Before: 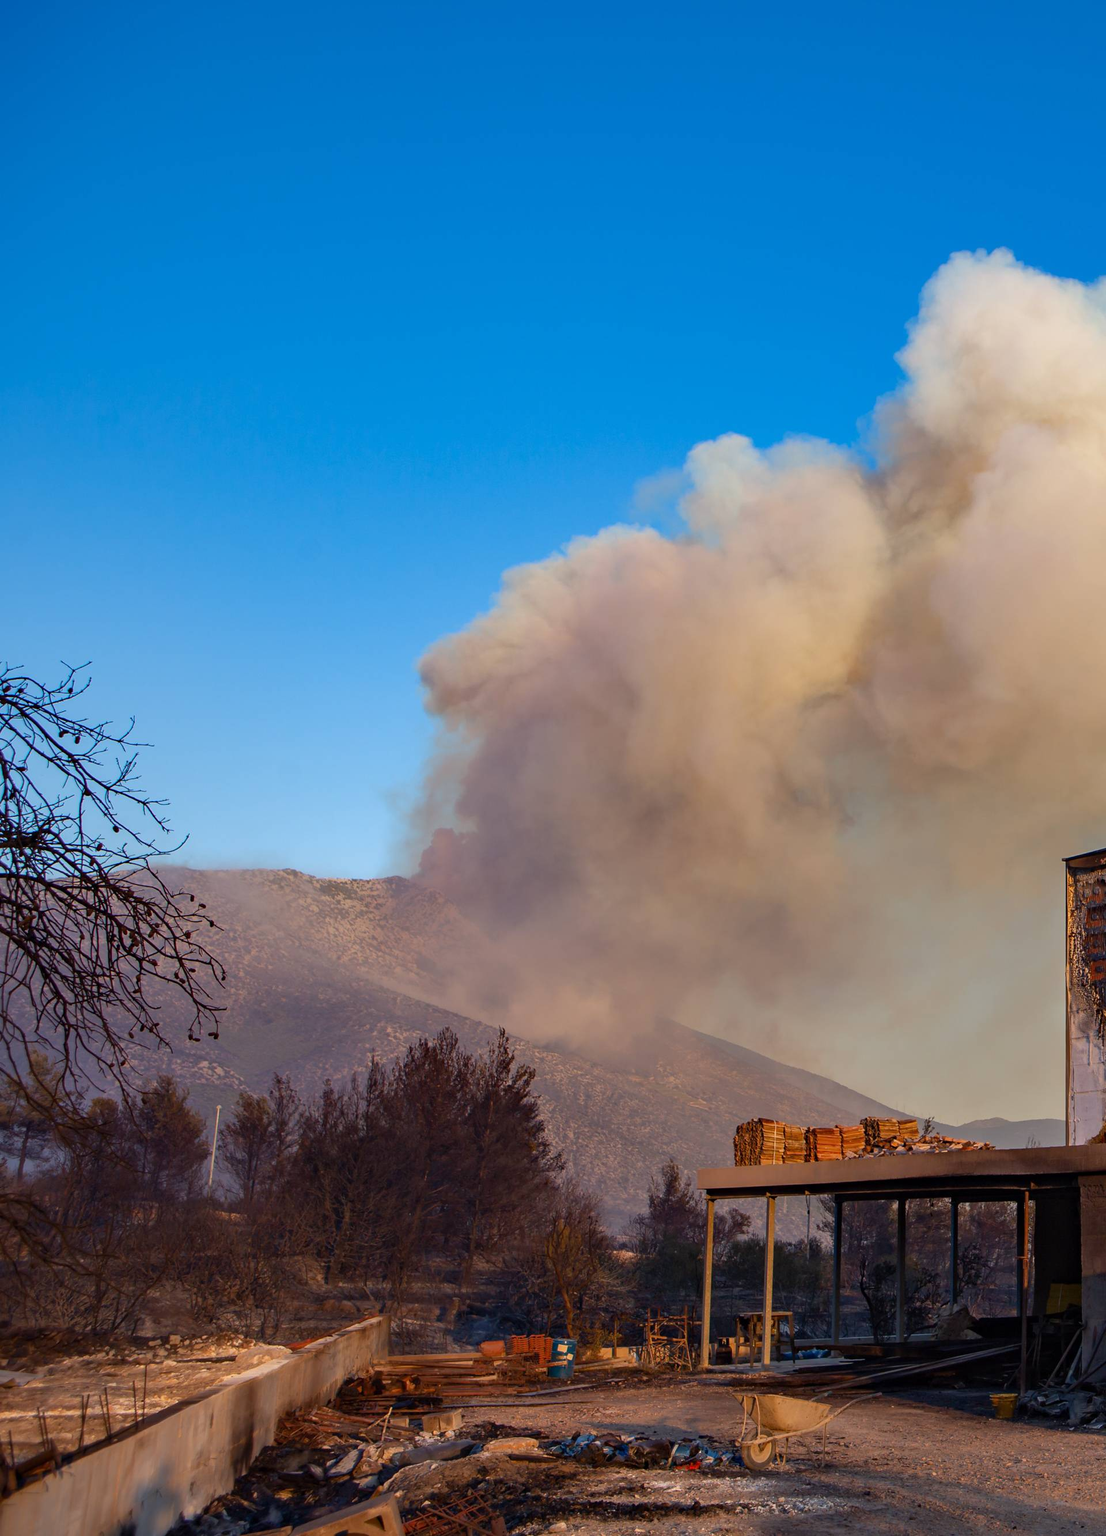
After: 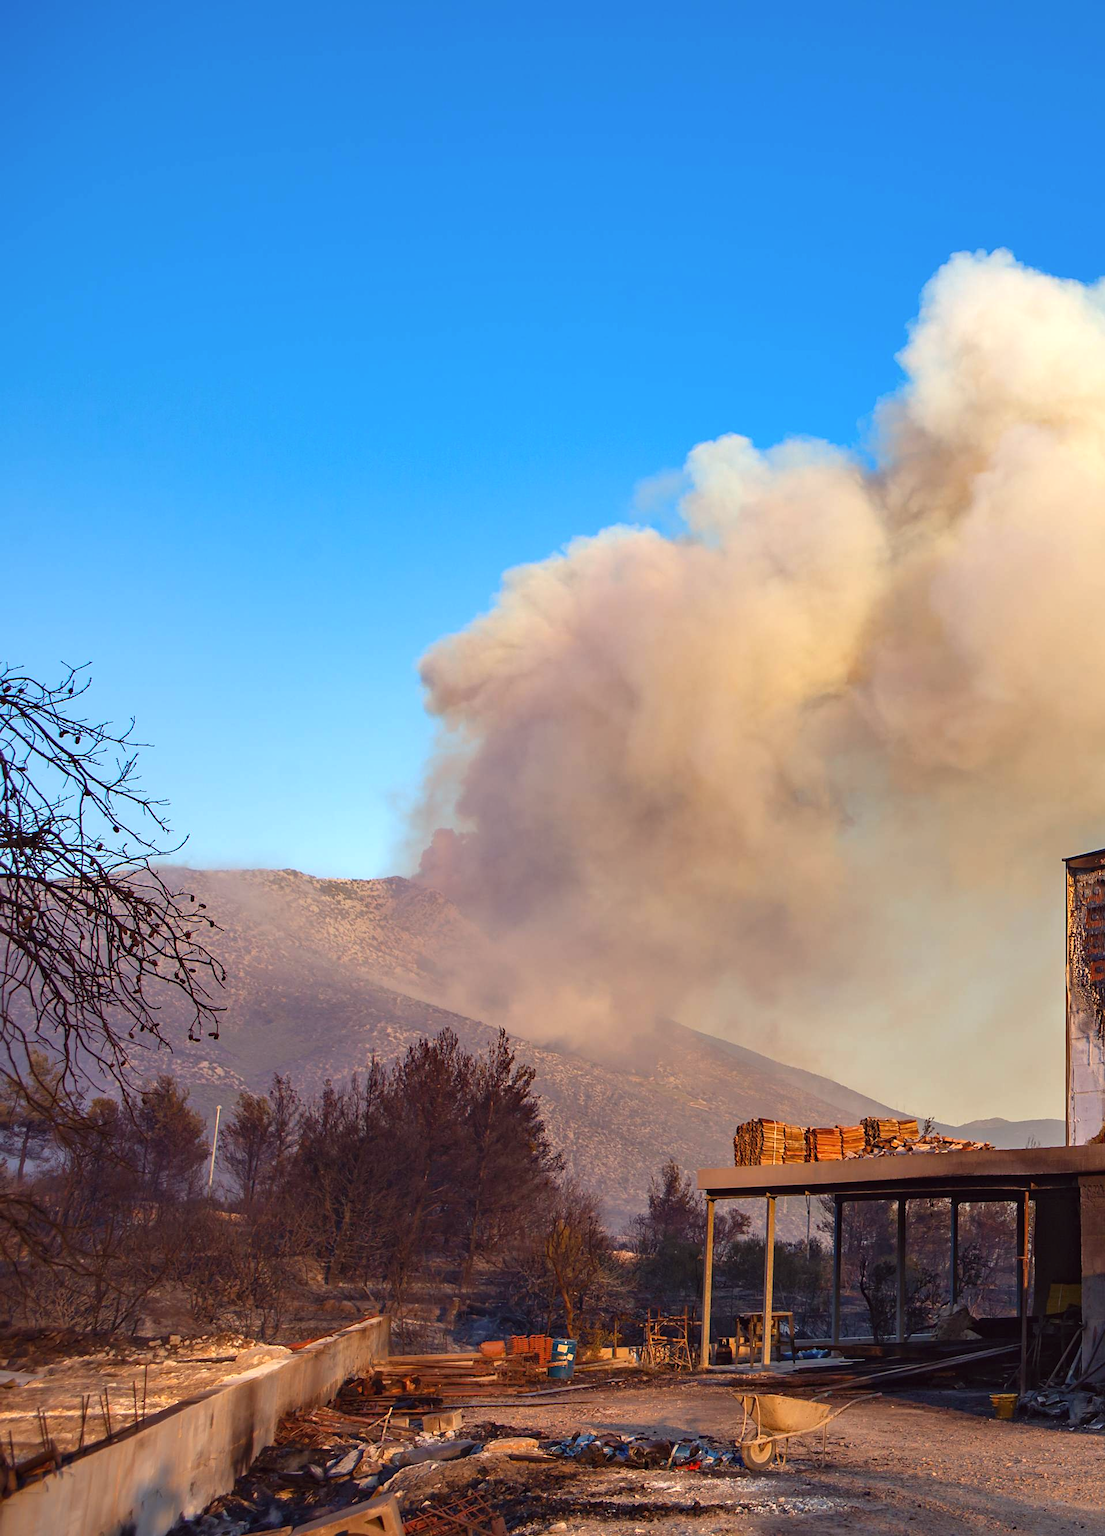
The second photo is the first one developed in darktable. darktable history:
color correction: highlights a* -0.999, highlights b* 4.54, shadows a* 3.6
exposure: black level correction -0.002, exposure 0.539 EV, compensate highlight preservation false
sharpen: amount 0.217
tone equalizer: on, module defaults
